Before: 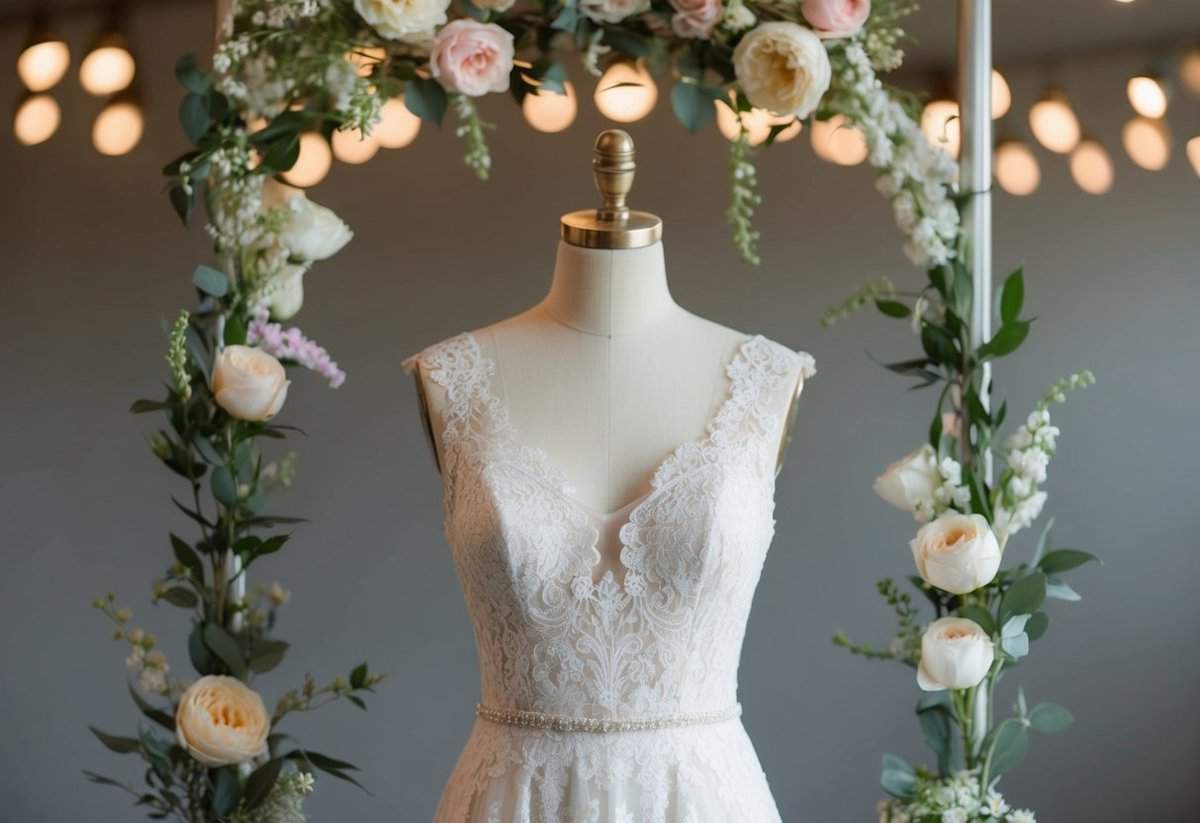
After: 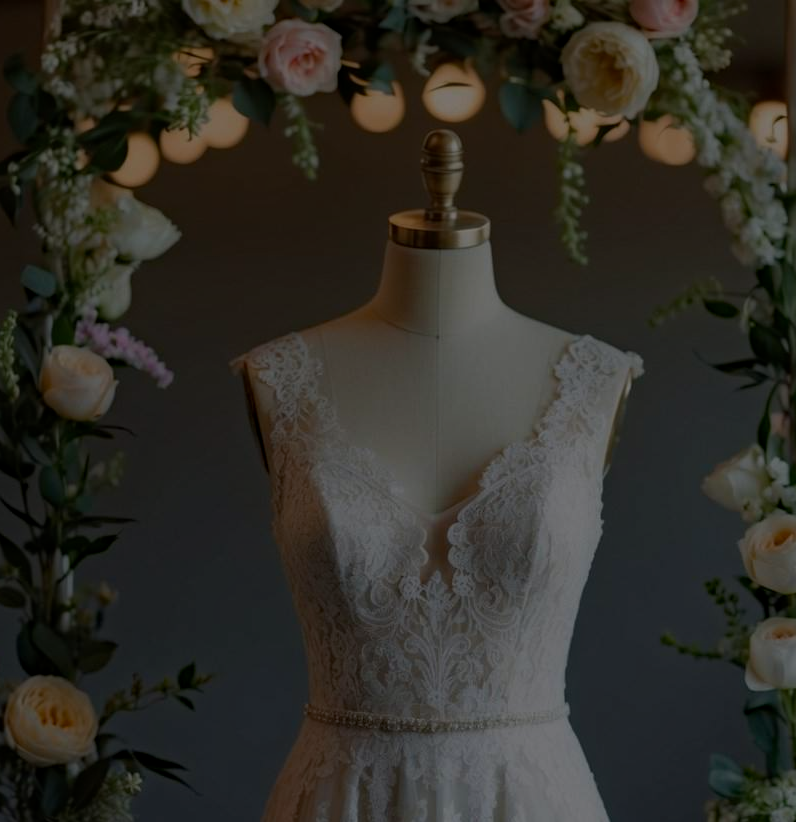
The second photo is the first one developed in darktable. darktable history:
haze removal: strength 0.406, distance 0.218, compatibility mode true, adaptive false
tone equalizer: on, module defaults
crop and rotate: left 14.334%, right 19.254%
exposure: exposure -2.394 EV, compensate highlight preservation false
